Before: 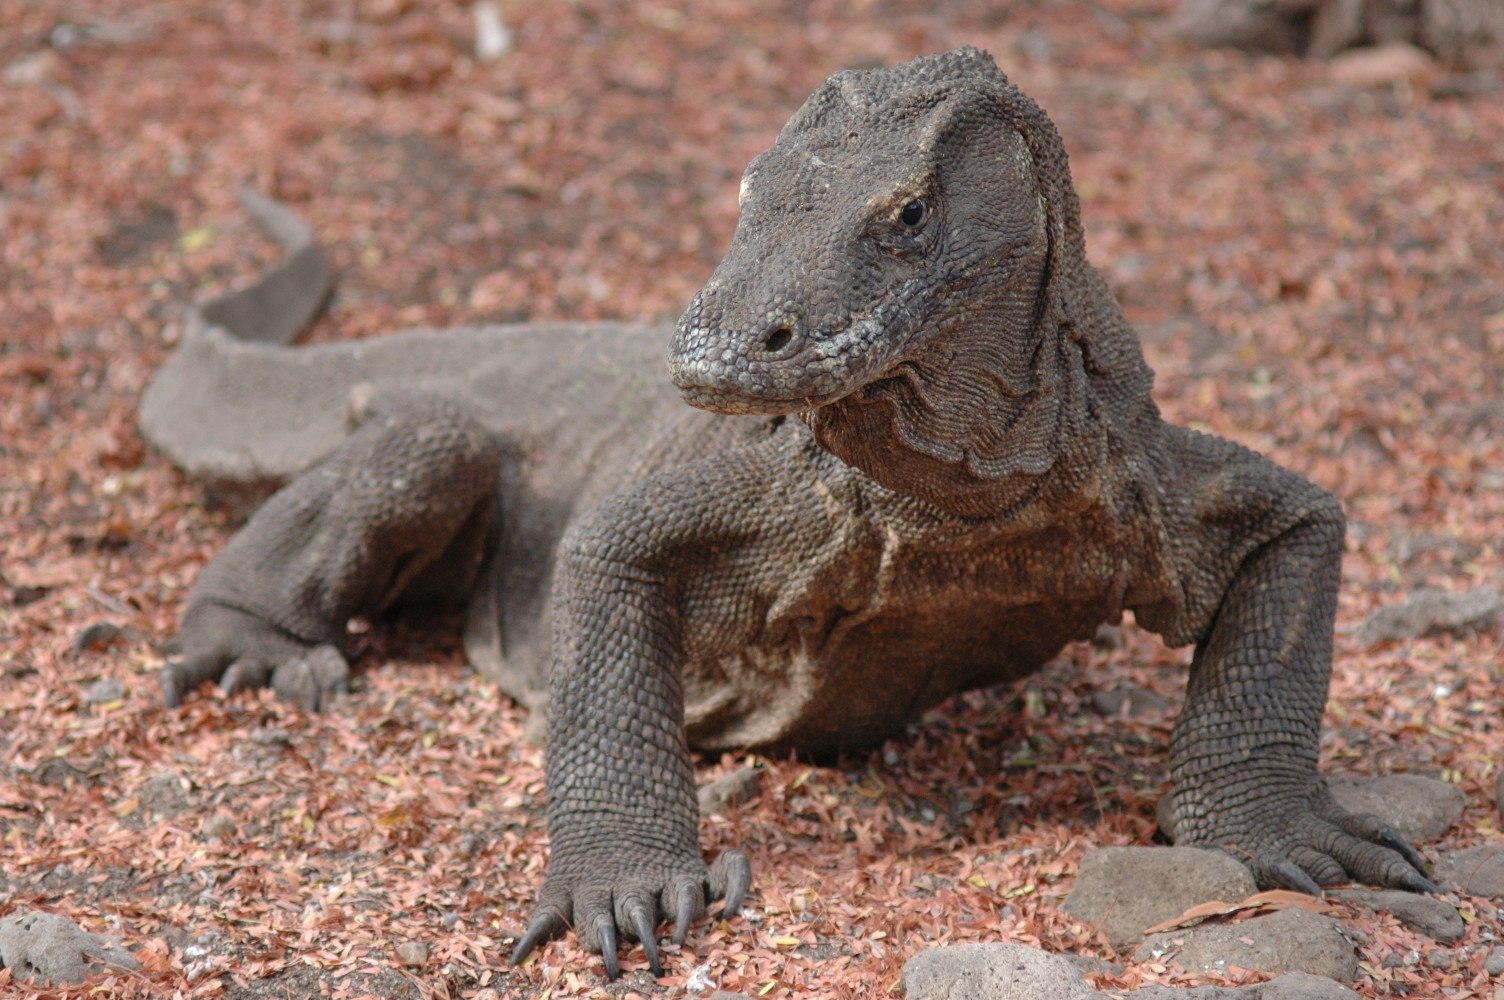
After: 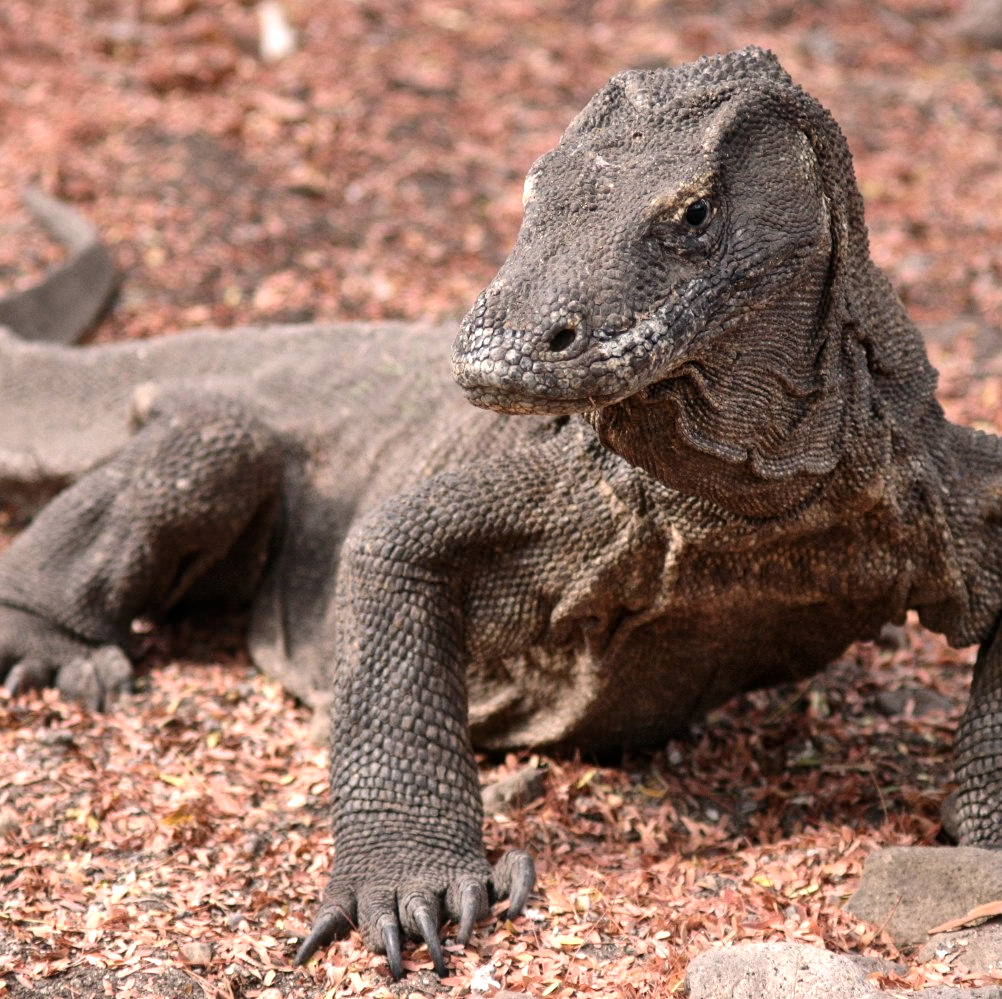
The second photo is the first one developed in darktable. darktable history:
color correction: highlights a* 5.96, highlights b* 4.75
crop and rotate: left 14.39%, right 18.948%
local contrast: mode bilateral grid, contrast 20, coarseness 51, detail 119%, midtone range 0.2
tone equalizer: -8 EV -0.781 EV, -7 EV -0.733 EV, -6 EV -0.567 EV, -5 EV -0.377 EV, -3 EV 0.375 EV, -2 EV 0.6 EV, -1 EV 0.677 EV, +0 EV 0.766 EV, edges refinement/feathering 500, mask exposure compensation -1.57 EV, preserve details no
